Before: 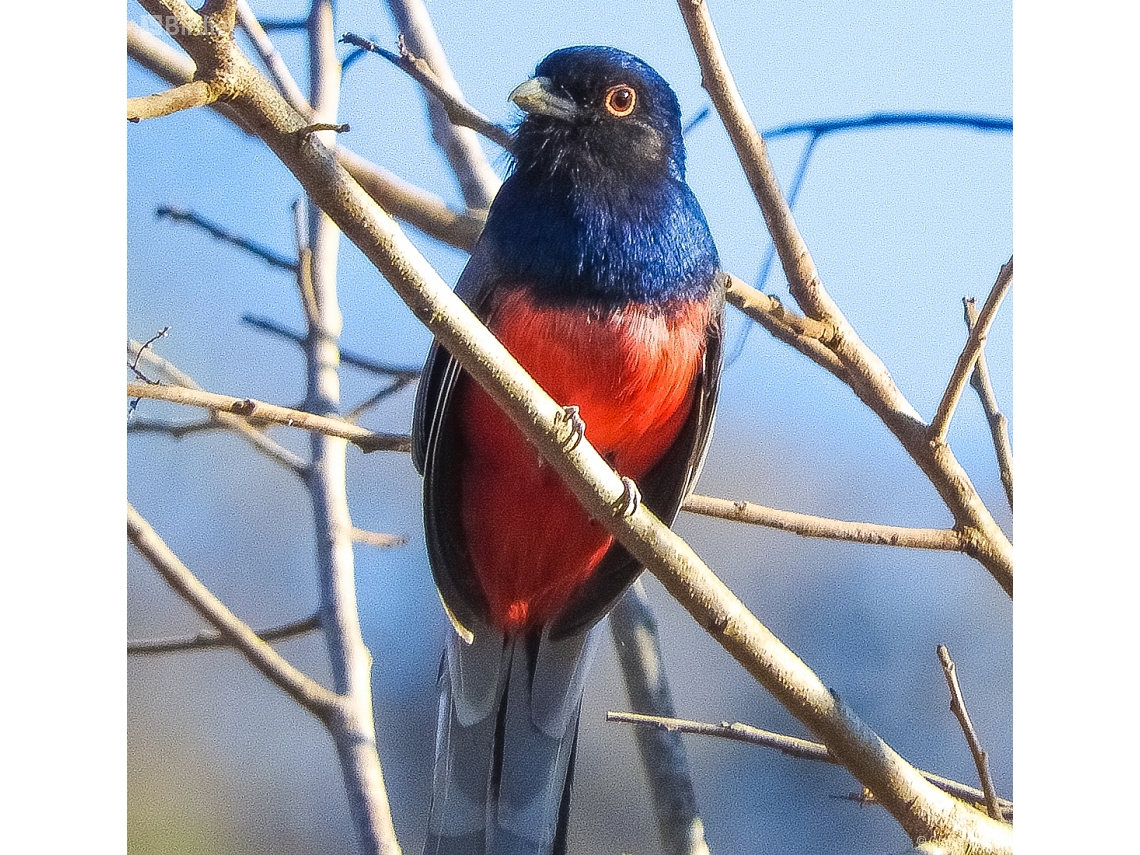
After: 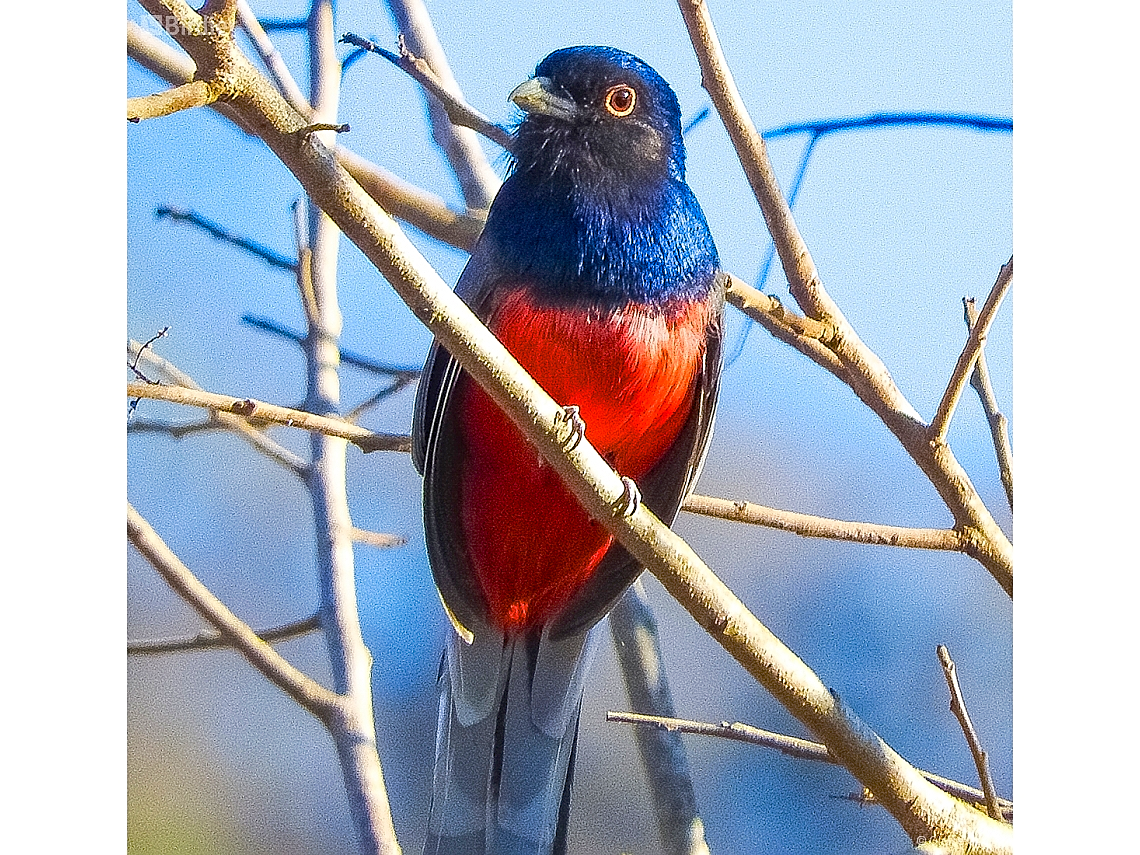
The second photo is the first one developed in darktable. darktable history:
tone curve: curves: ch0 [(0, 0) (0.15, 0.17) (0.452, 0.437) (0.611, 0.588) (0.751, 0.749) (1, 1)]; ch1 [(0, 0) (0.325, 0.327) (0.413, 0.442) (0.475, 0.467) (0.512, 0.522) (0.541, 0.55) (0.617, 0.612) (0.695, 0.697) (1, 1)]; ch2 [(0, 0) (0.386, 0.397) (0.452, 0.459) (0.505, 0.498) (0.536, 0.546) (0.574, 0.571) (0.633, 0.653) (1, 1)], preserve colors none
sharpen: on, module defaults
color balance rgb: perceptual saturation grading › global saturation 34.767%, perceptual saturation grading › highlights -24.744%, perceptual saturation grading › shadows 49.284%, perceptual brilliance grading › mid-tones 9.107%, perceptual brilliance grading › shadows 14.65%
